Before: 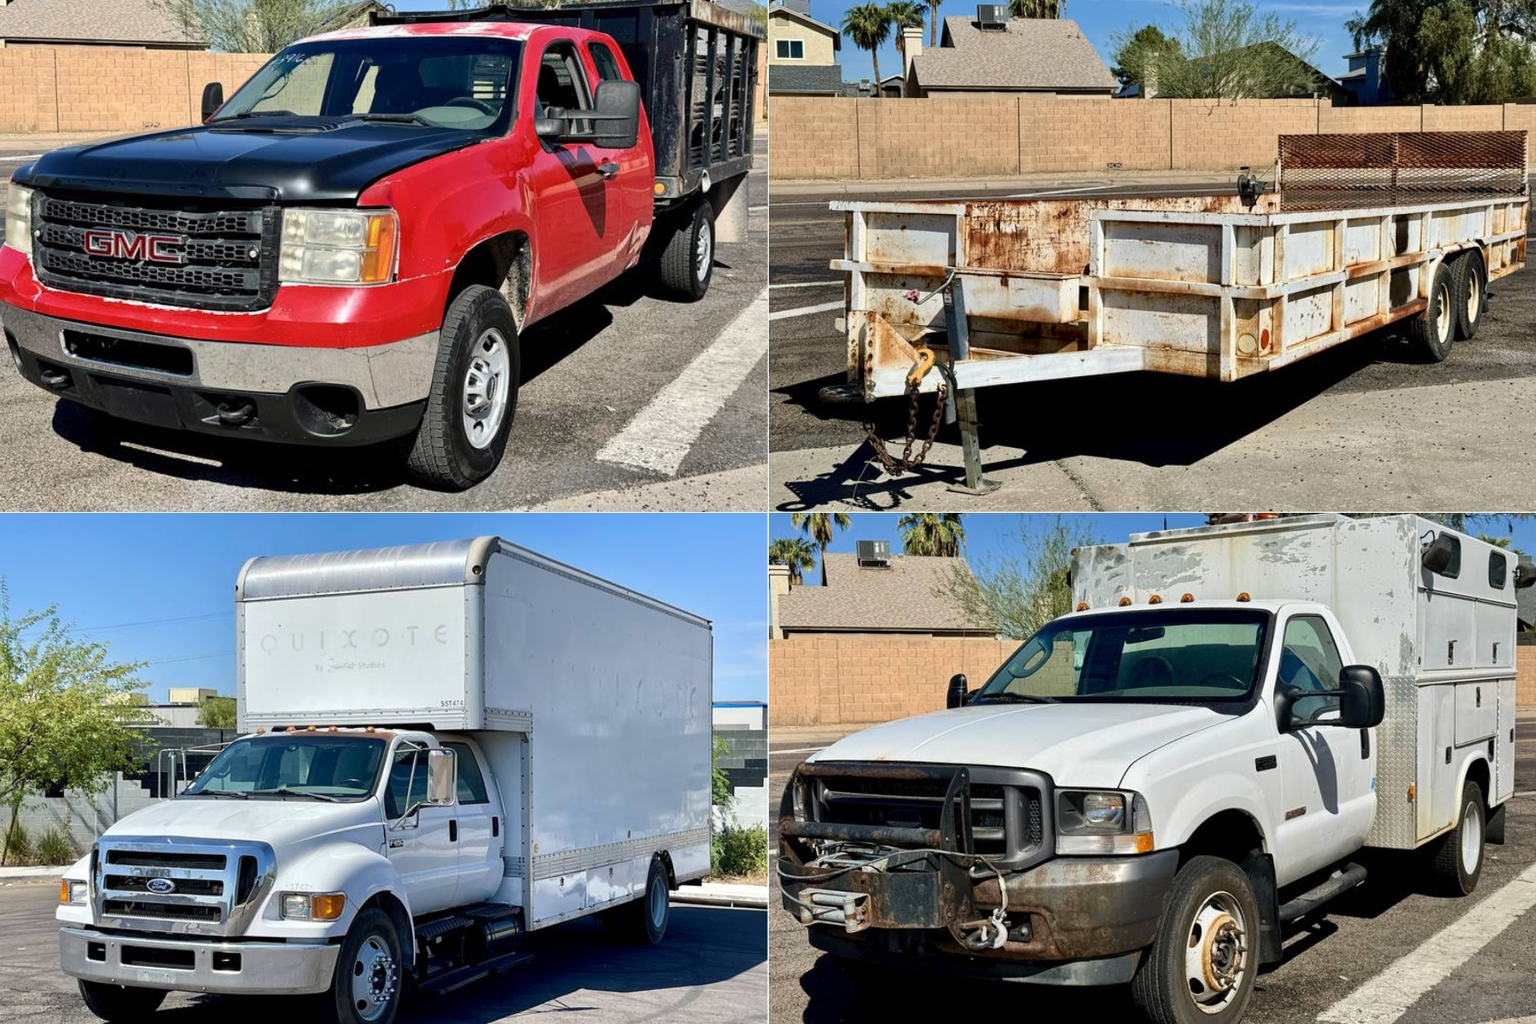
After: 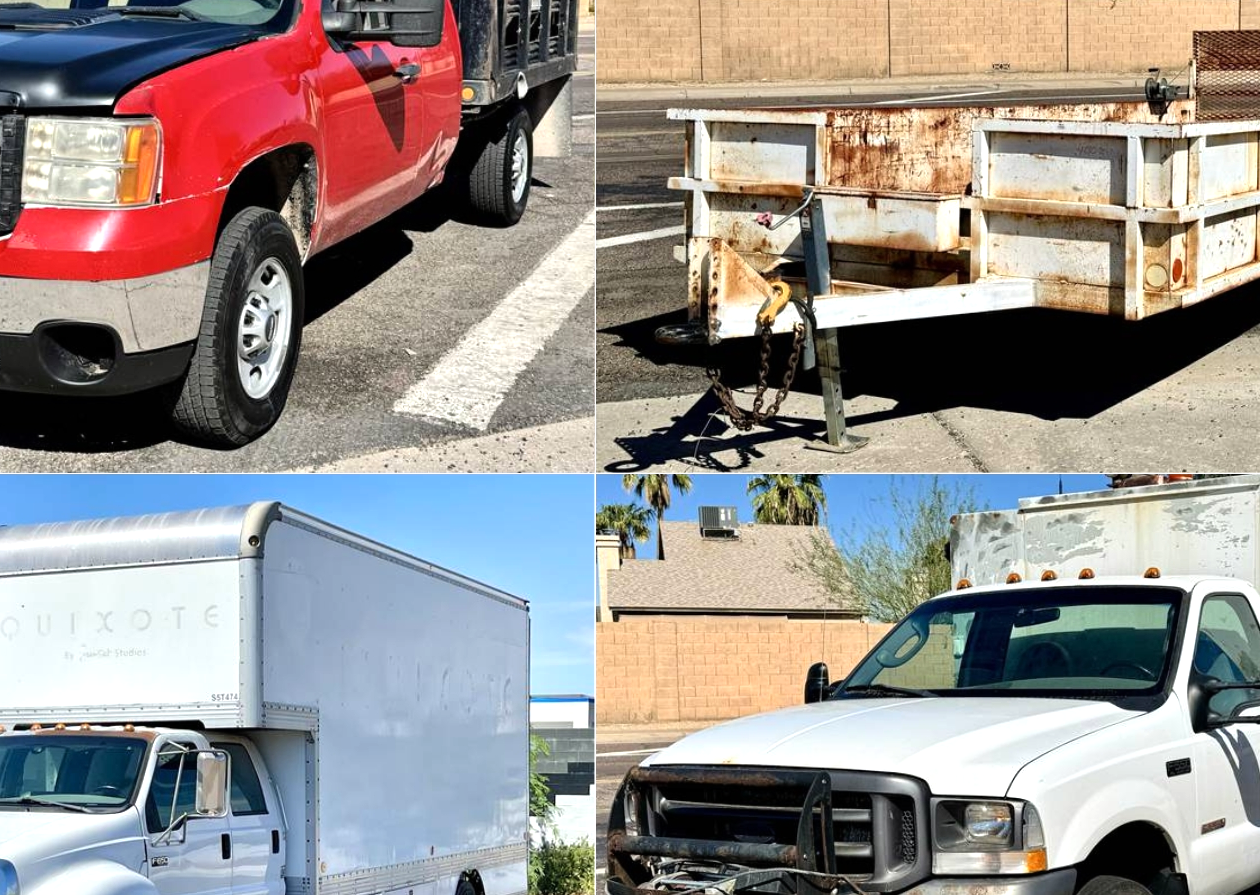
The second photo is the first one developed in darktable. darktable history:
tone equalizer: -8 EV -0.404 EV, -7 EV -0.389 EV, -6 EV -0.363 EV, -5 EV -0.216 EV, -3 EV 0.194 EV, -2 EV 0.322 EV, -1 EV 0.37 EV, +0 EV 0.386 EV
crop and rotate: left 16.99%, top 10.653%, right 12.984%, bottom 14.722%
